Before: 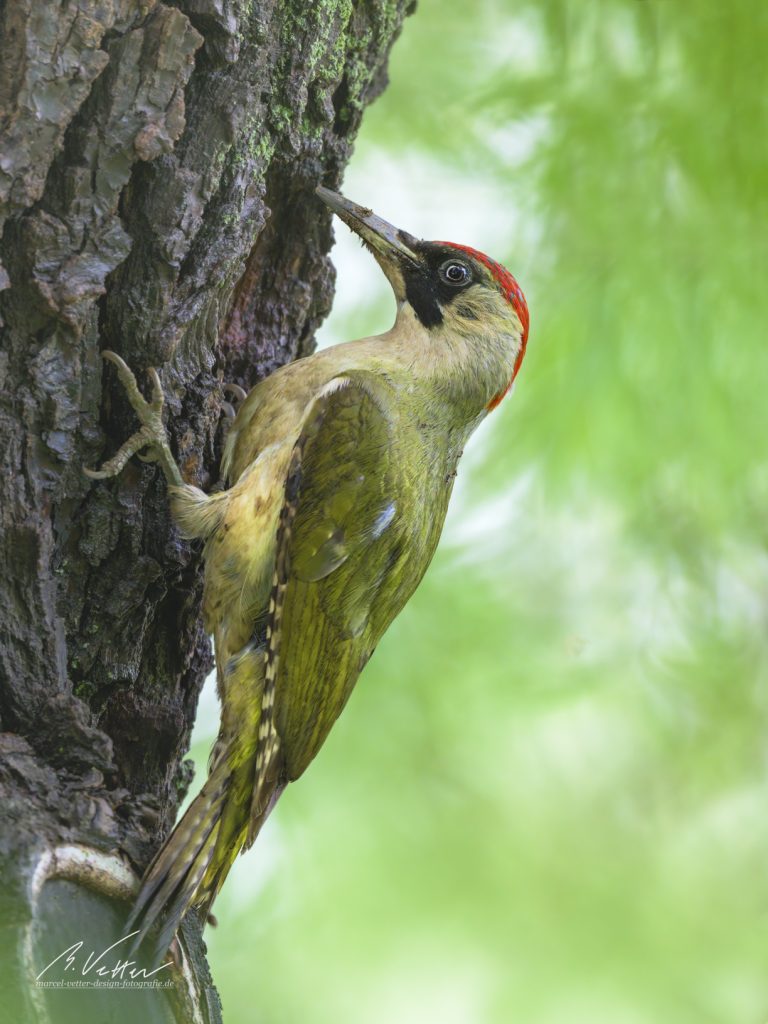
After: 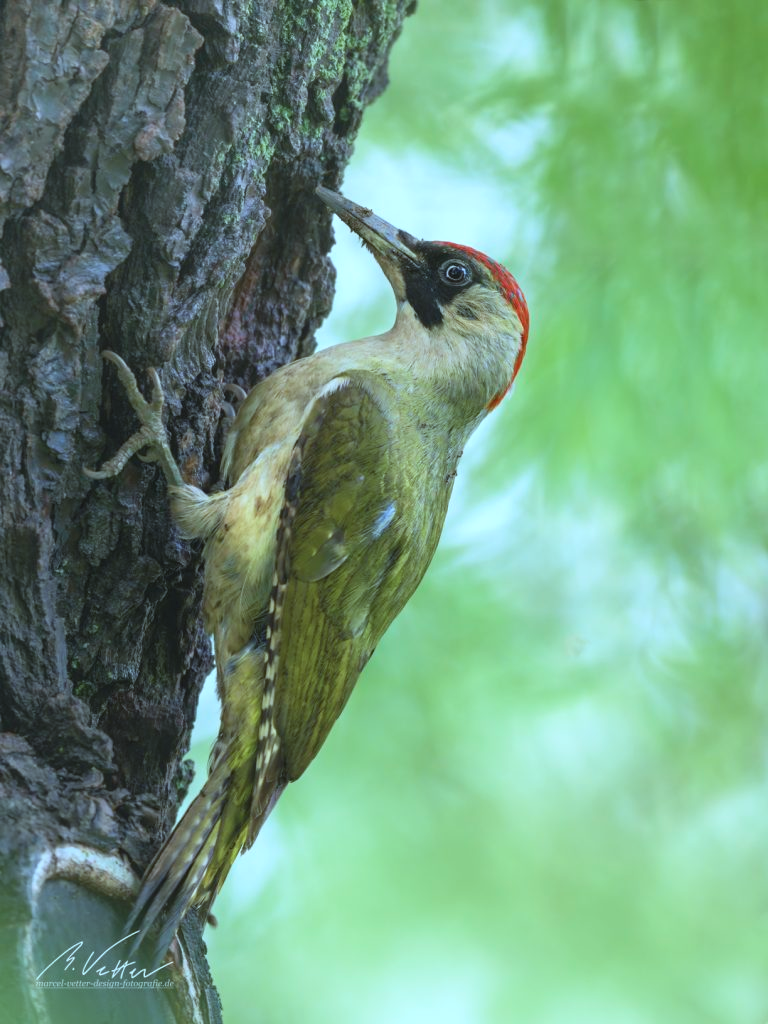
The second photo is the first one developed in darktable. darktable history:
color correction: highlights a* -10.63, highlights b* -19.87
